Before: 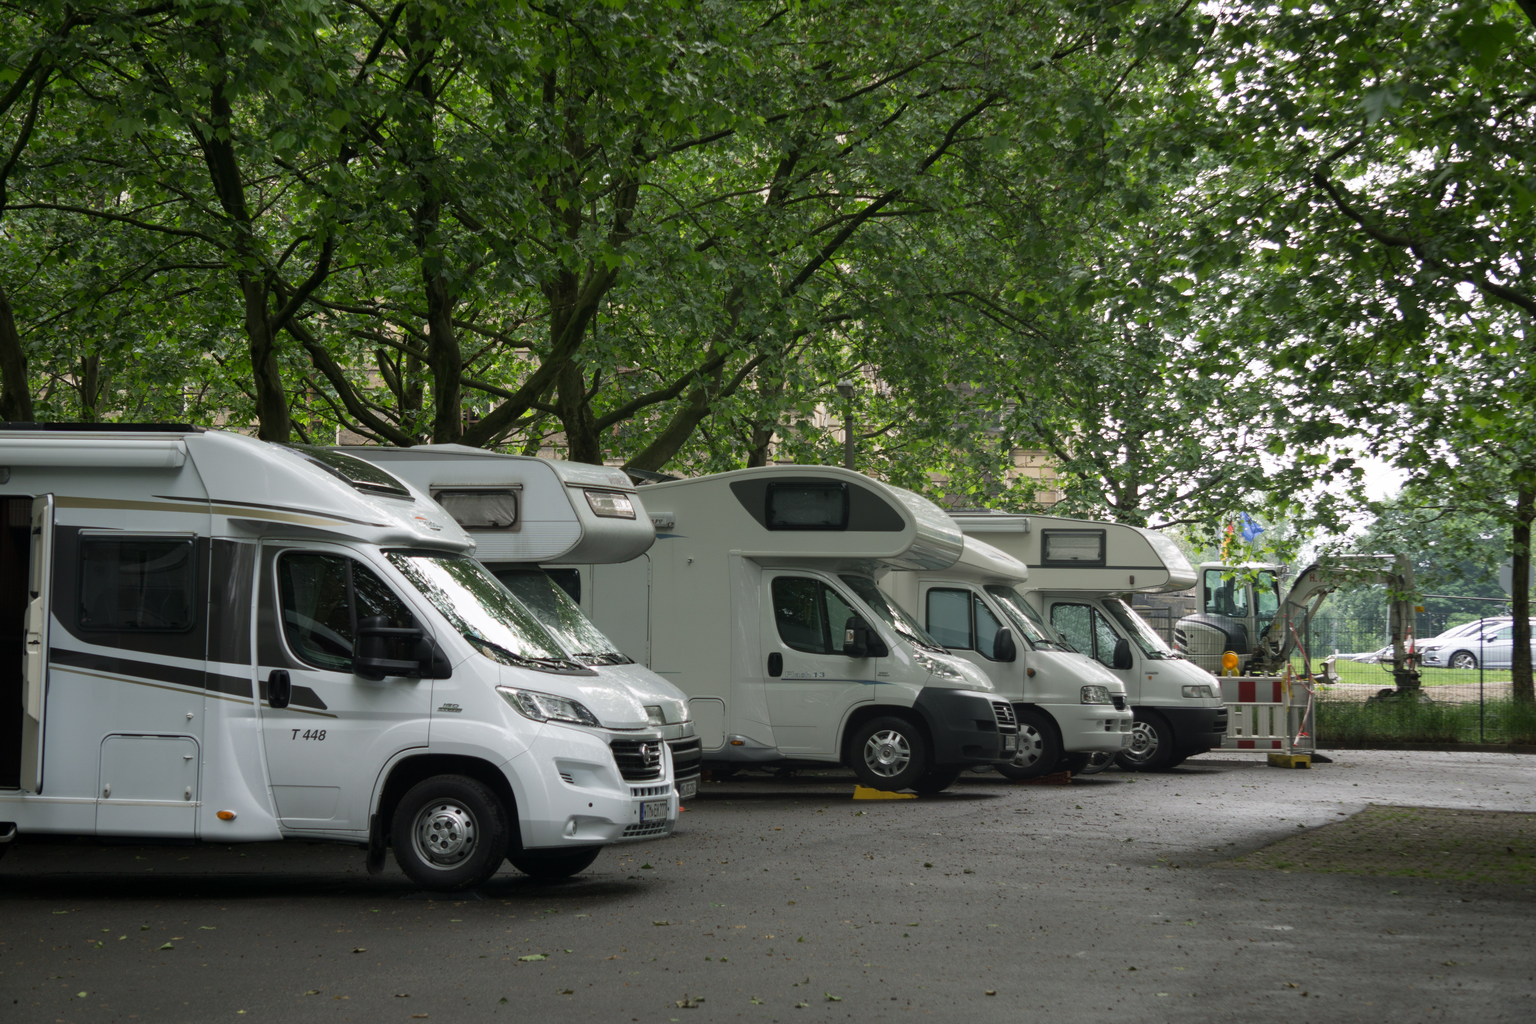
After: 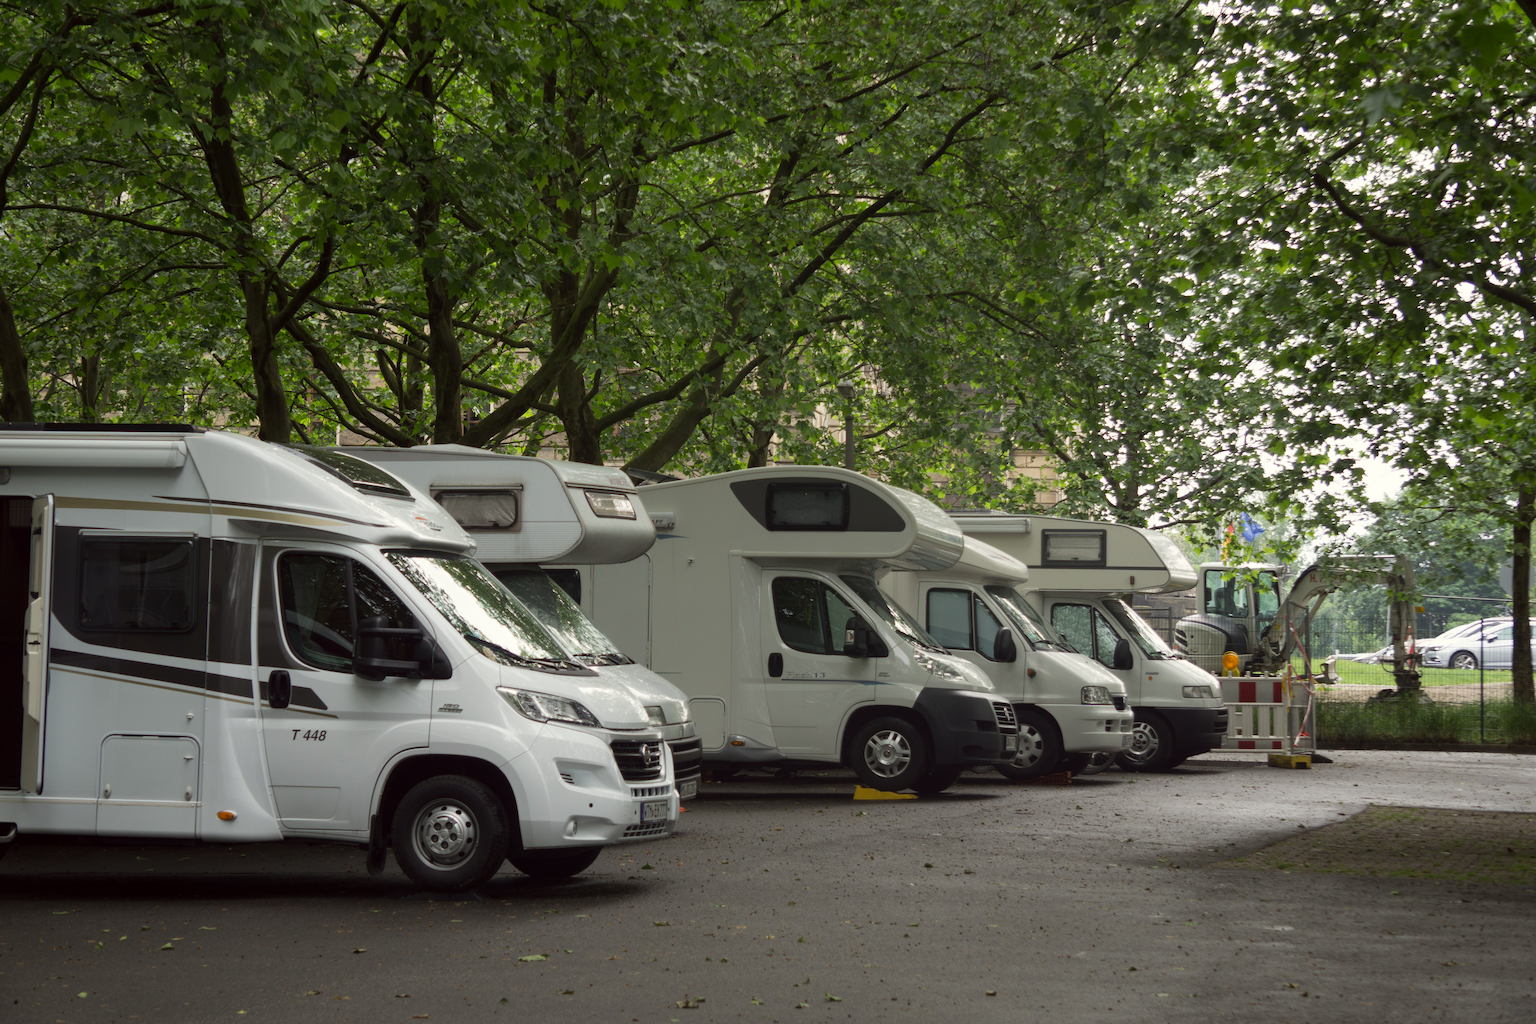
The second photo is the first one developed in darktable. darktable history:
color correction: highlights a* -1.02, highlights b* 4.65, shadows a* 3.6
